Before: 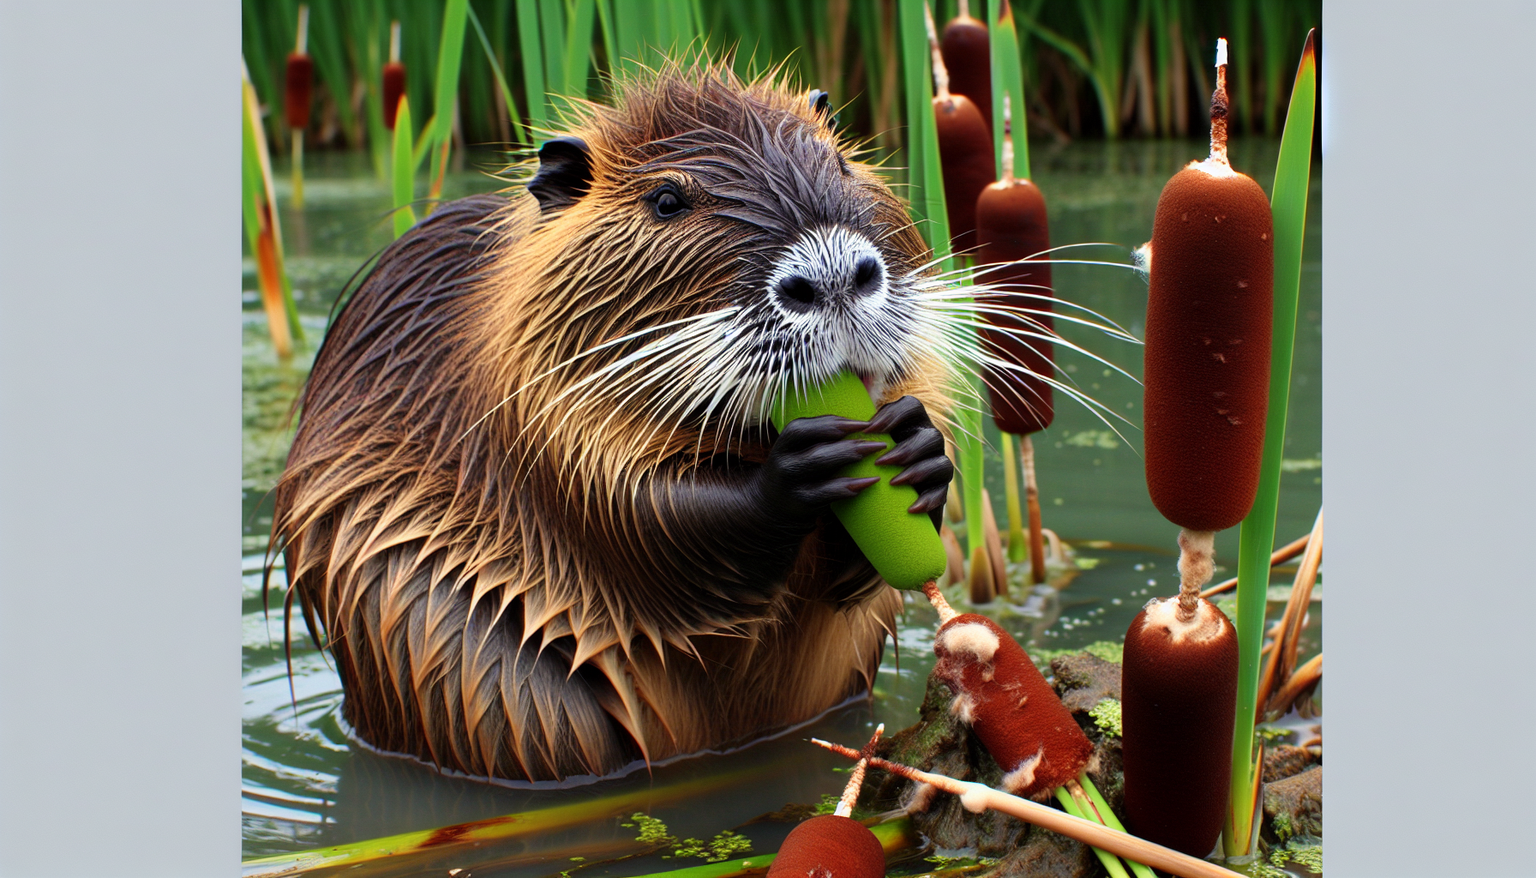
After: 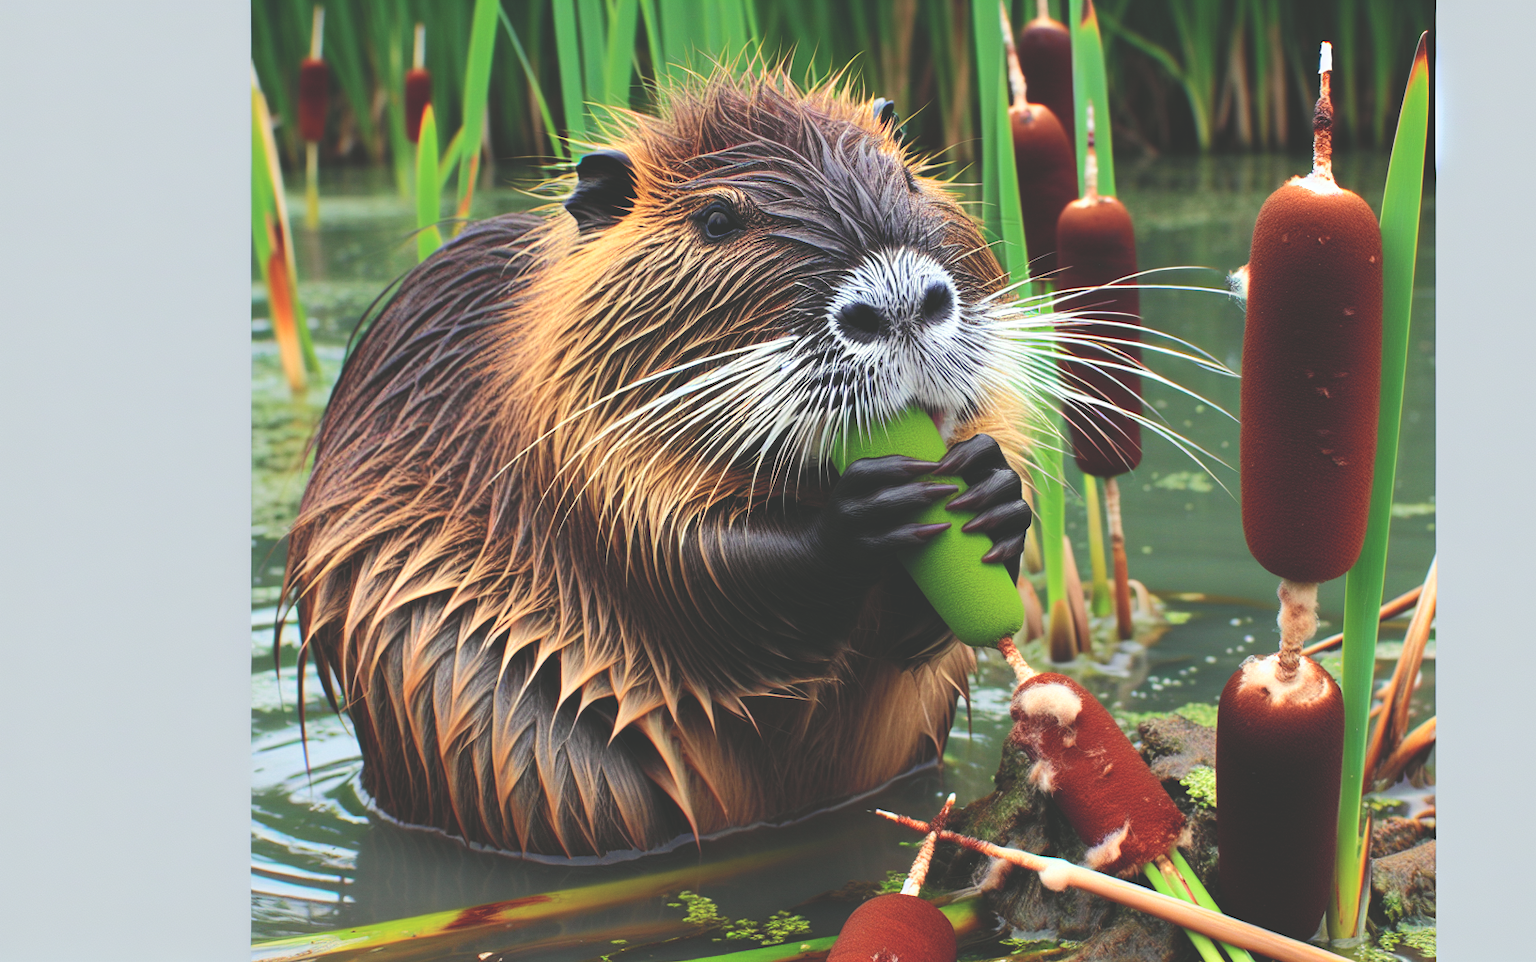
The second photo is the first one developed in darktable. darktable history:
exposure: black level correction -0.039, exposure 0.059 EV, compensate exposure bias true, compensate highlight preservation false
crop and rotate: left 0.859%, right 7.945%
tone curve: curves: ch0 [(0, 0.01) (0.037, 0.032) (0.131, 0.108) (0.275, 0.256) (0.483, 0.512) (0.61, 0.665) (0.696, 0.742) (0.792, 0.819) (0.911, 0.925) (0.997, 0.995)]; ch1 [(0, 0) (0.308, 0.29) (0.425, 0.411) (0.492, 0.488) (0.507, 0.503) (0.53, 0.532) (0.573, 0.586) (0.683, 0.702) (0.746, 0.77) (1, 1)]; ch2 [(0, 0) (0.246, 0.233) (0.36, 0.352) (0.415, 0.415) (0.485, 0.487) (0.502, 0.504) (0.525, 0.518) (0.539, 0.539) (0.587, 0.594) (0.636, 0.652) (0.711, 0.729) (0.845, 0.855) (0.998, 0.977)], color space Lab, independent channels, preserve colors none
